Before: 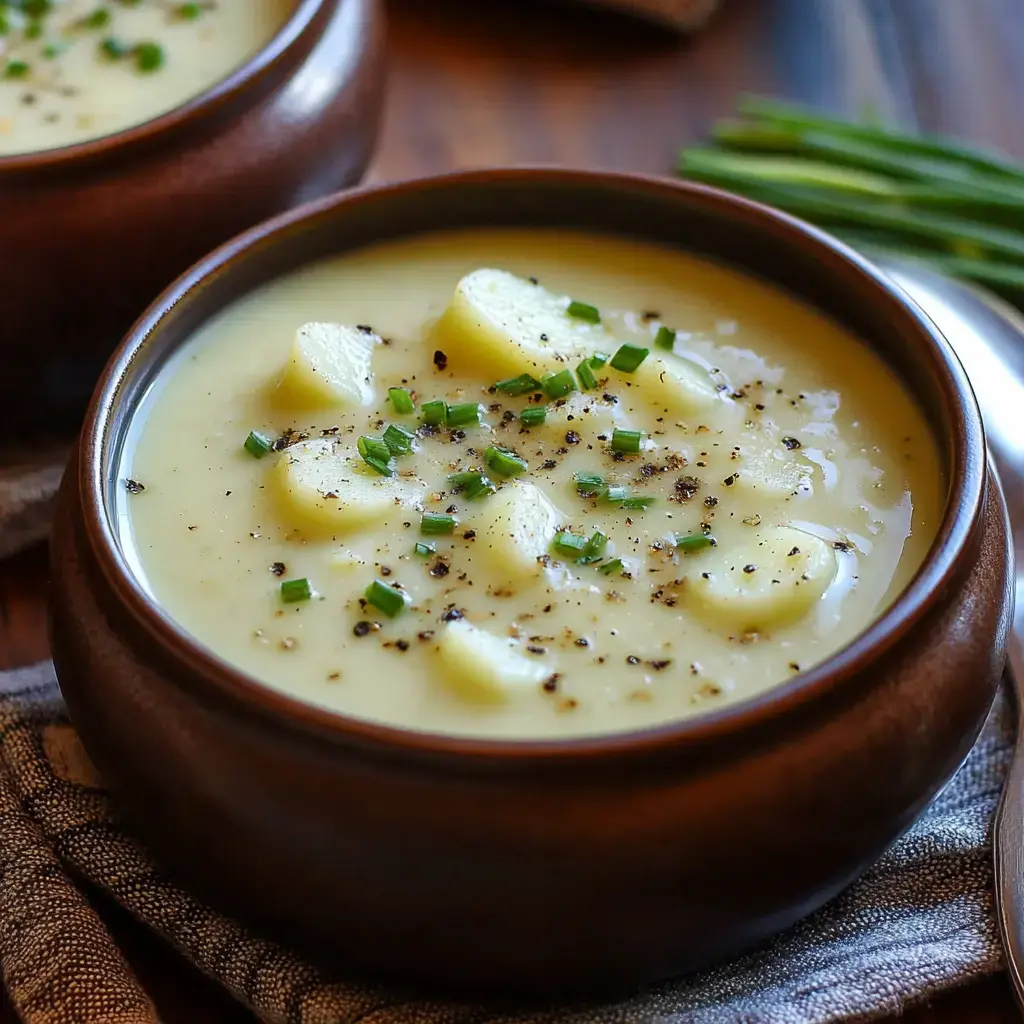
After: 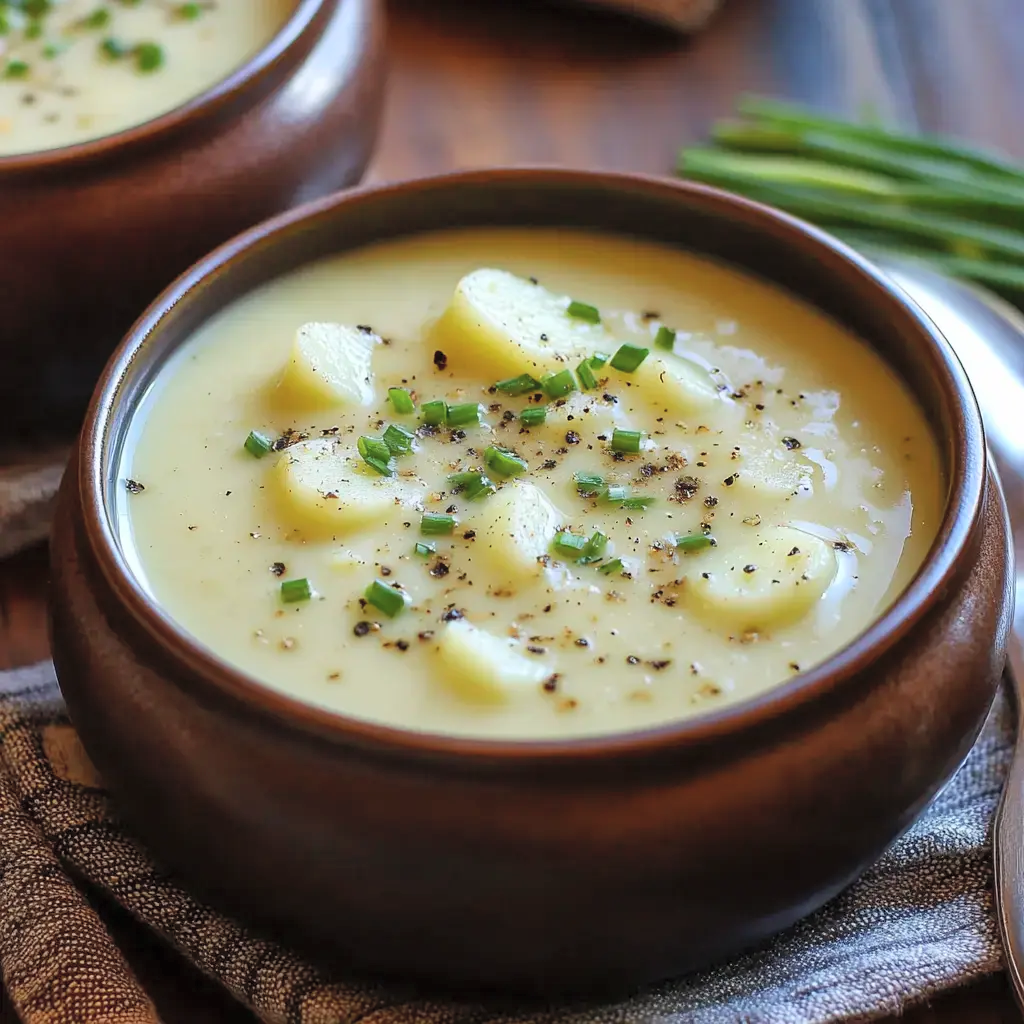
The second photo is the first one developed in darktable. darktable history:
contrast brightness saturation: brightness 0.148
